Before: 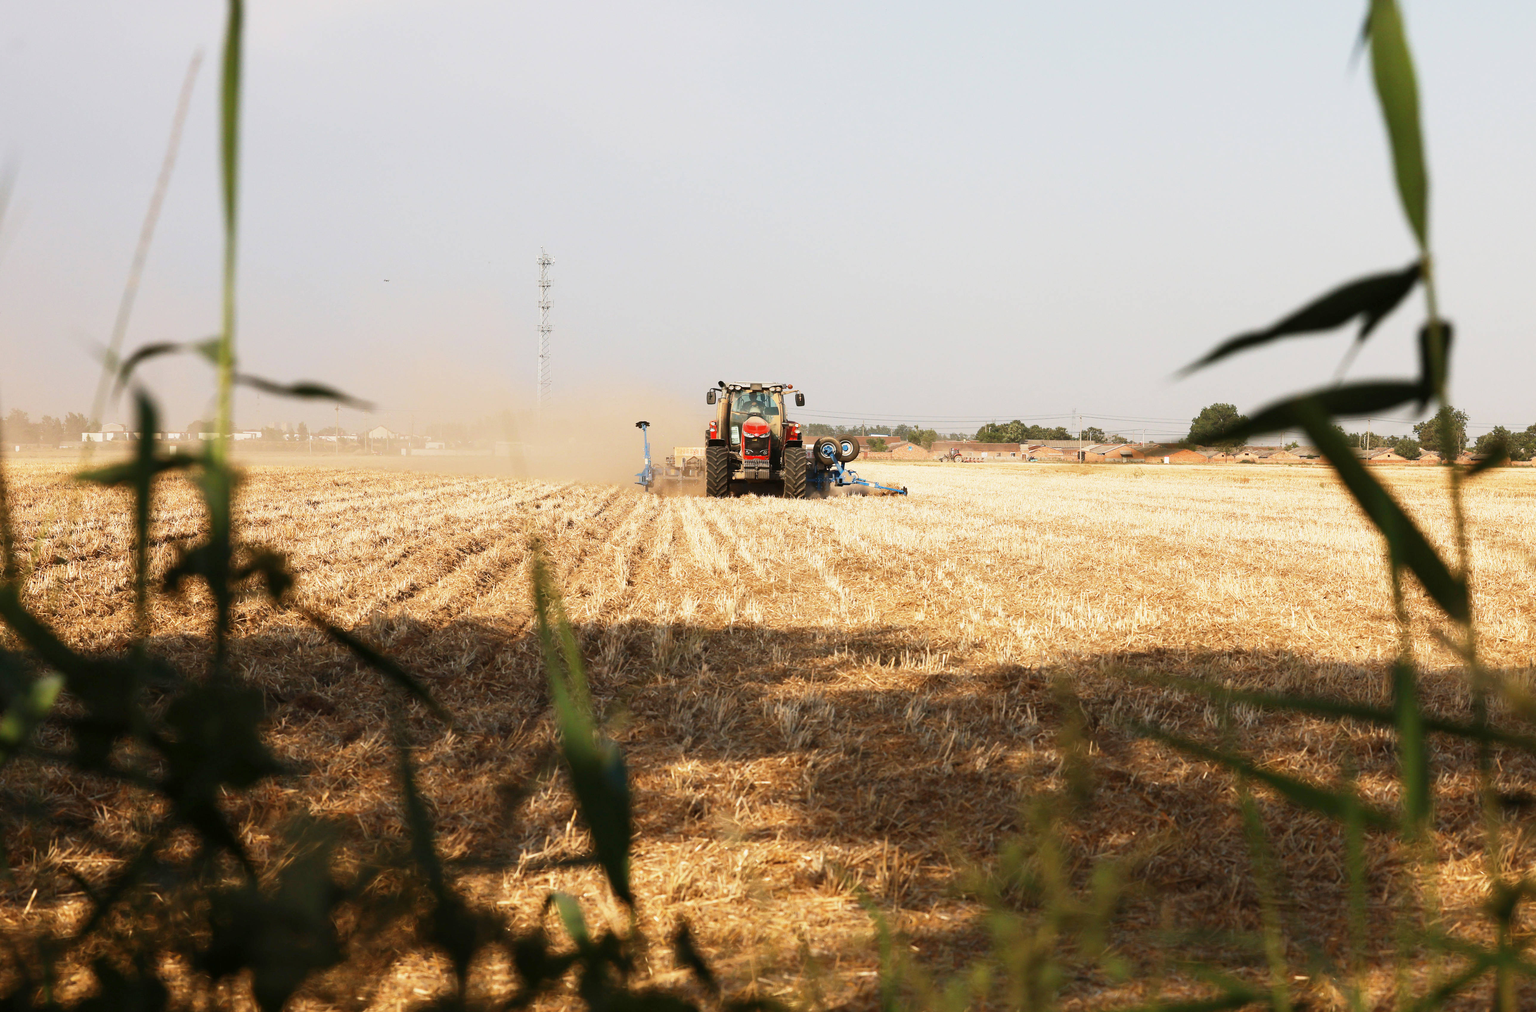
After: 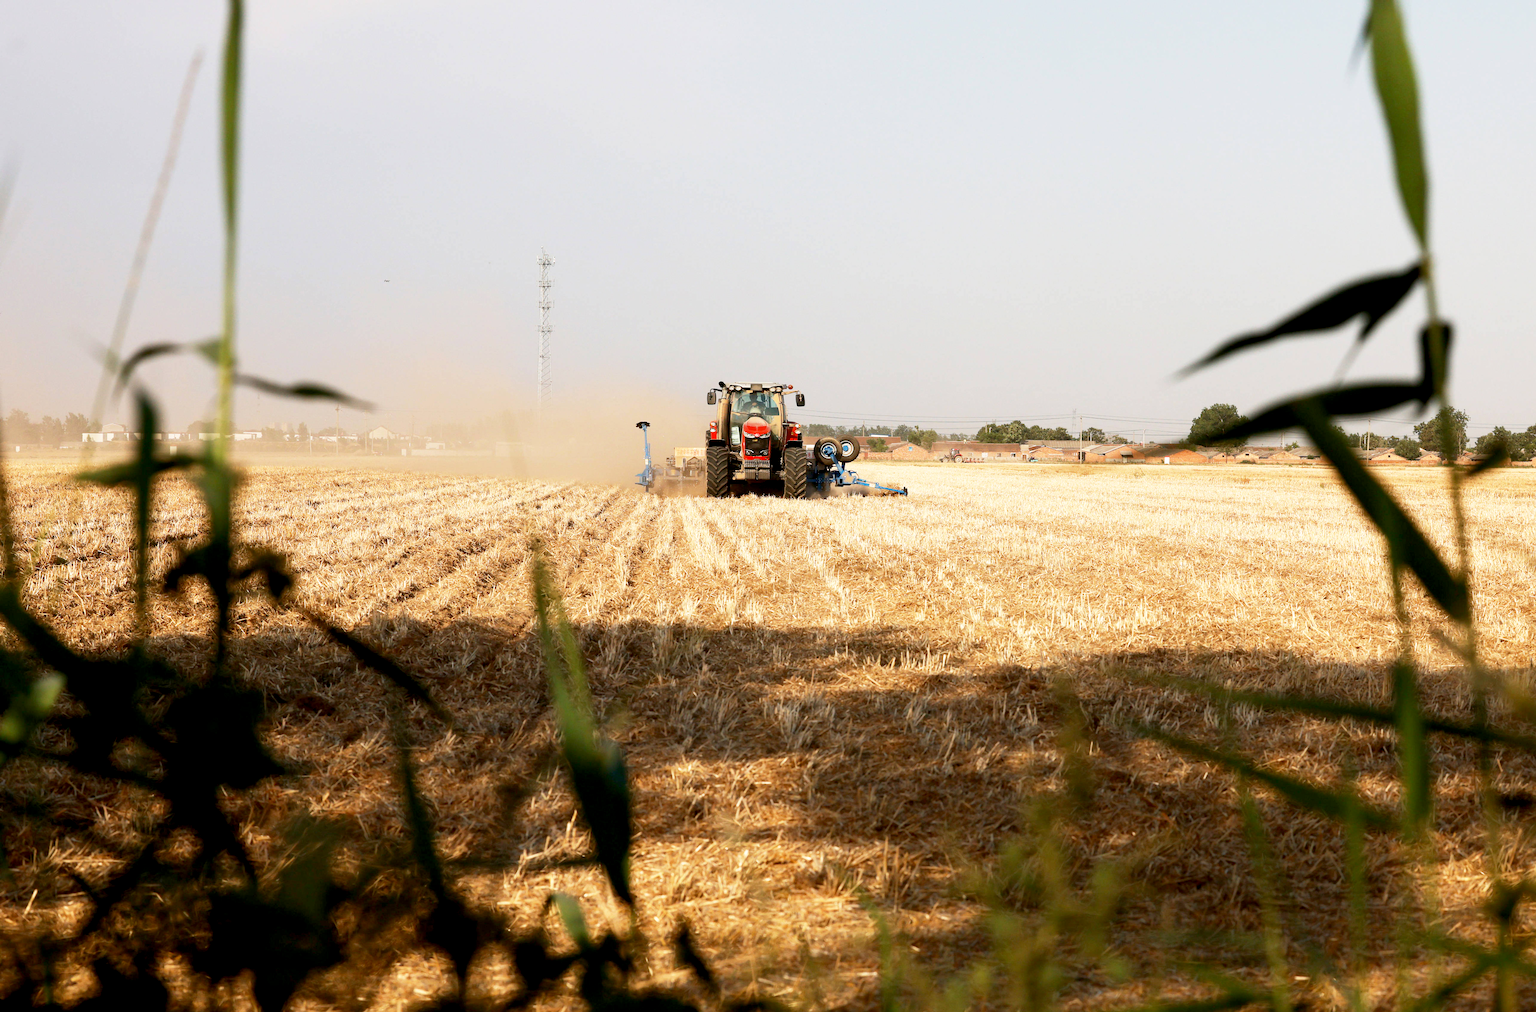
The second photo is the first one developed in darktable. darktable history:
exposure: black level correction 0.009, exposure 0.115 EV, compensate exposure bias true, compensate highlight preservation false
